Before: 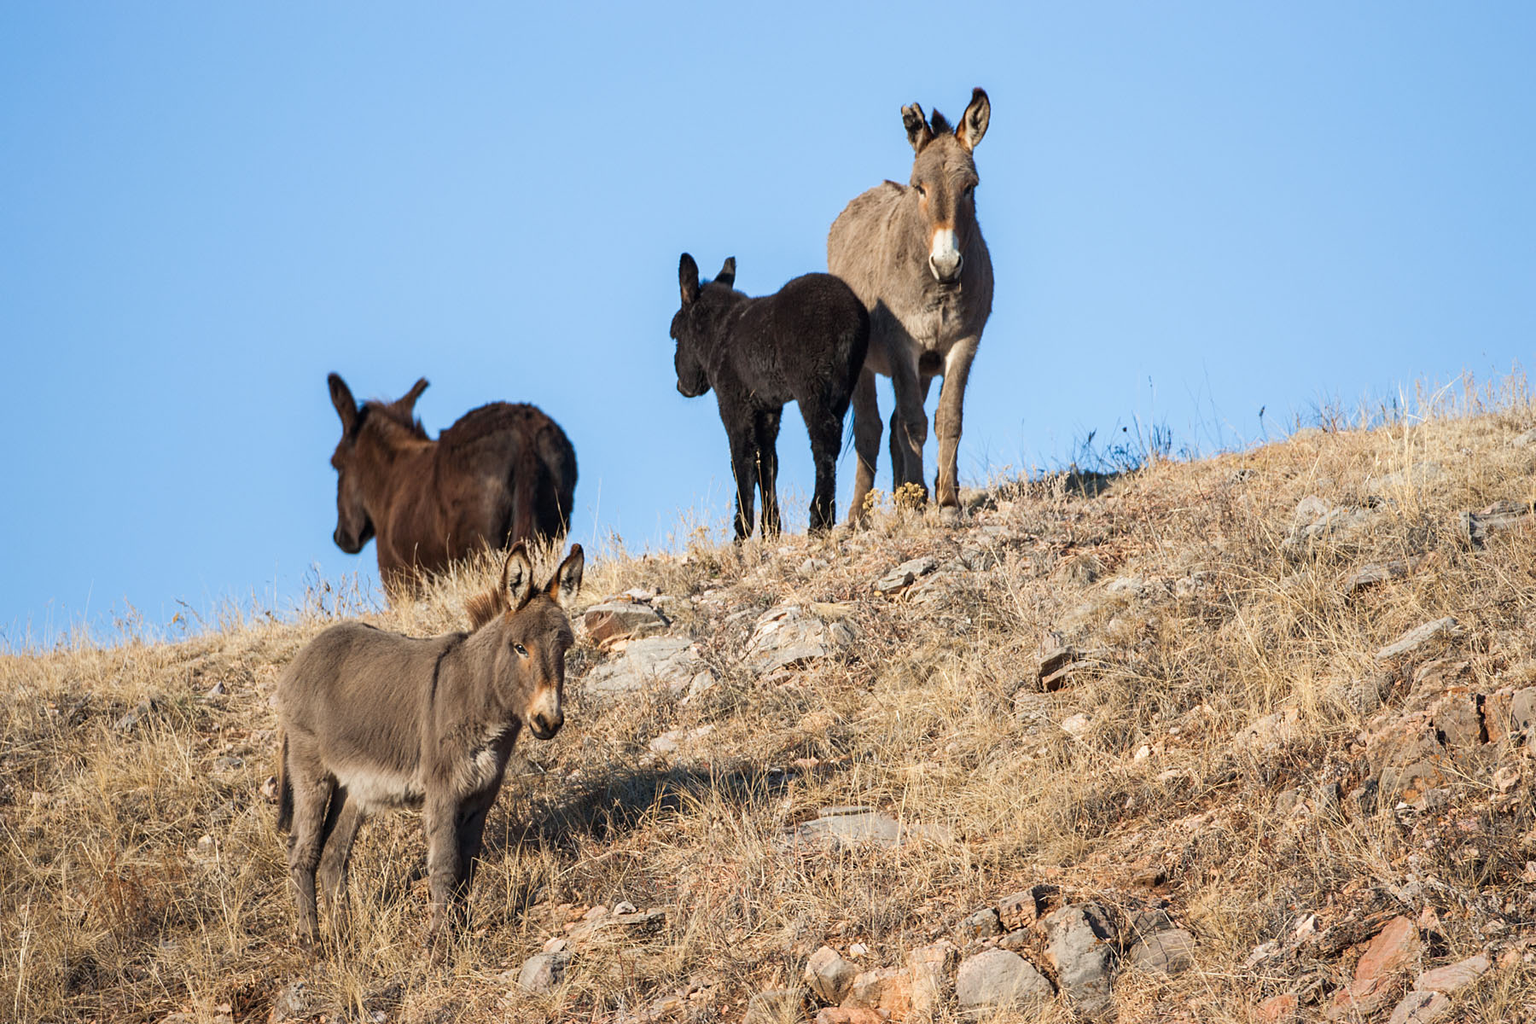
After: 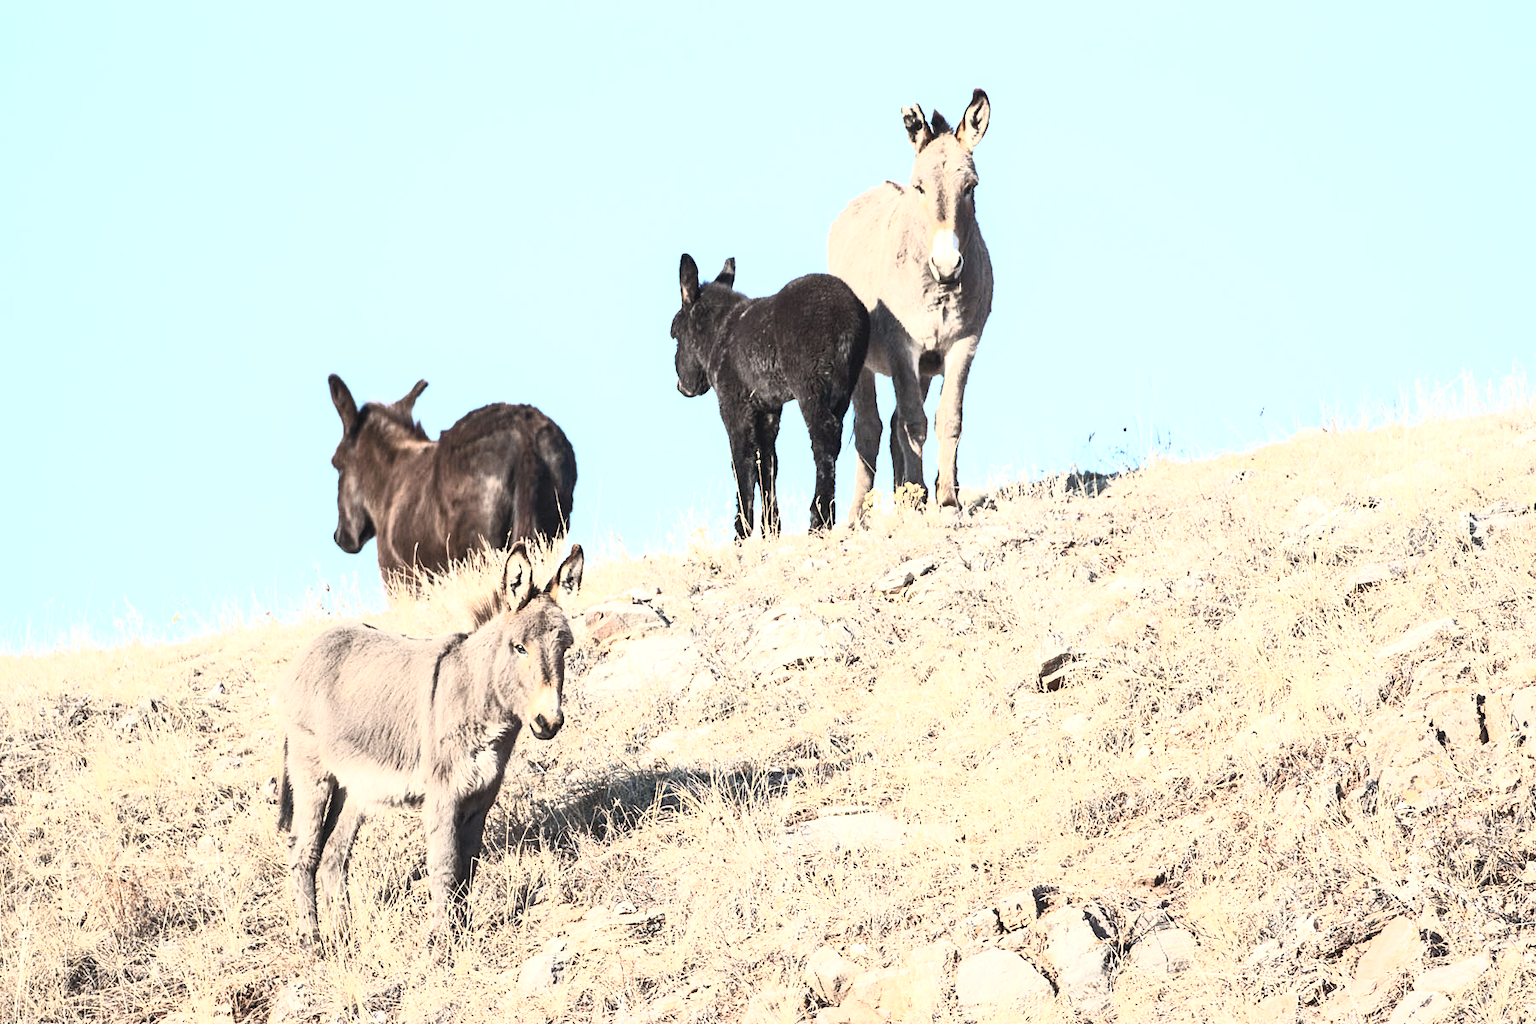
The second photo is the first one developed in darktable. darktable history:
contrast brightness saturation: contrast 0.564, brightness 0.568, saturation -0.348
exposure: black level correction 0, exposure 0.954 EV, compensate highlight preservation false
